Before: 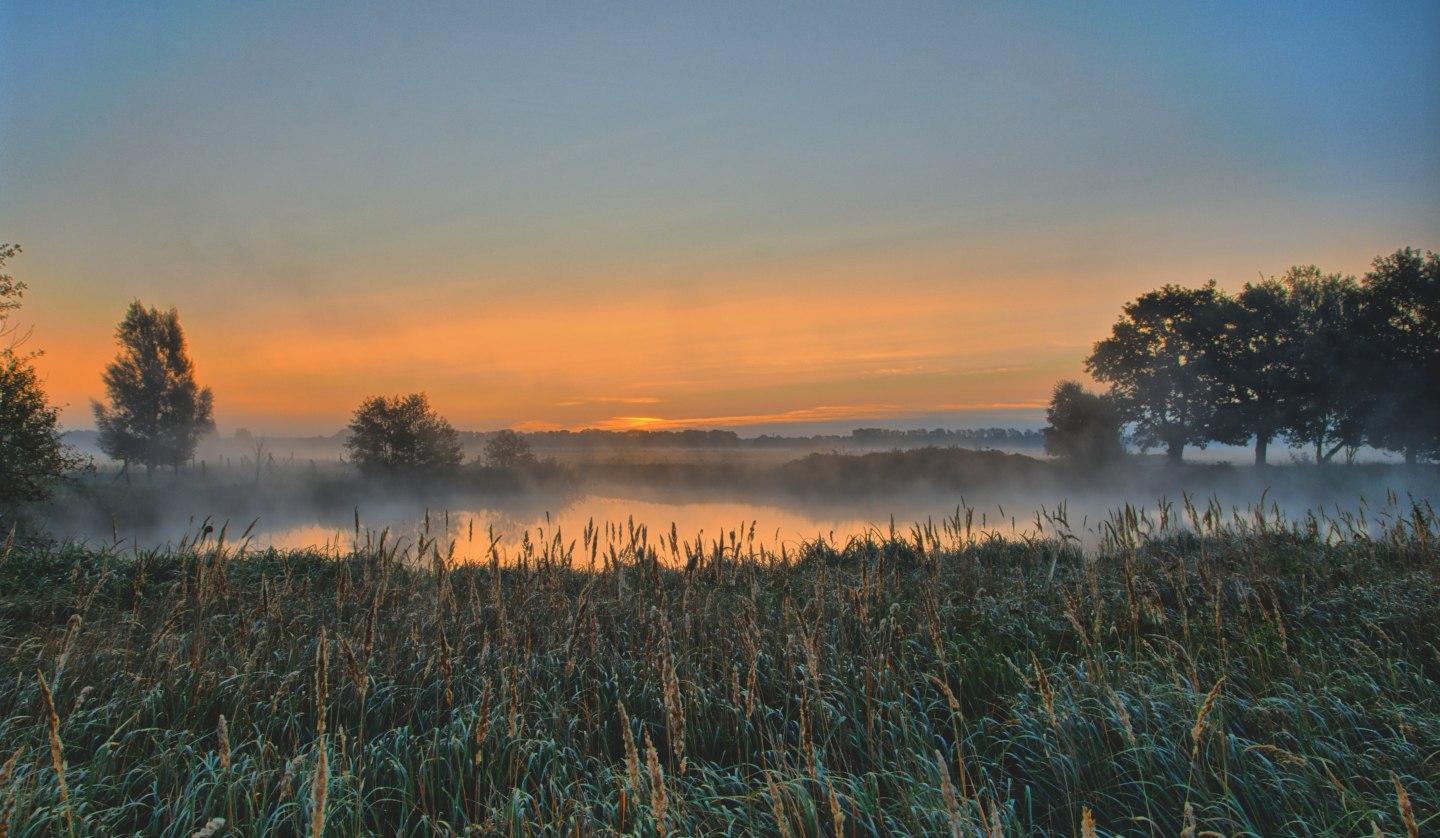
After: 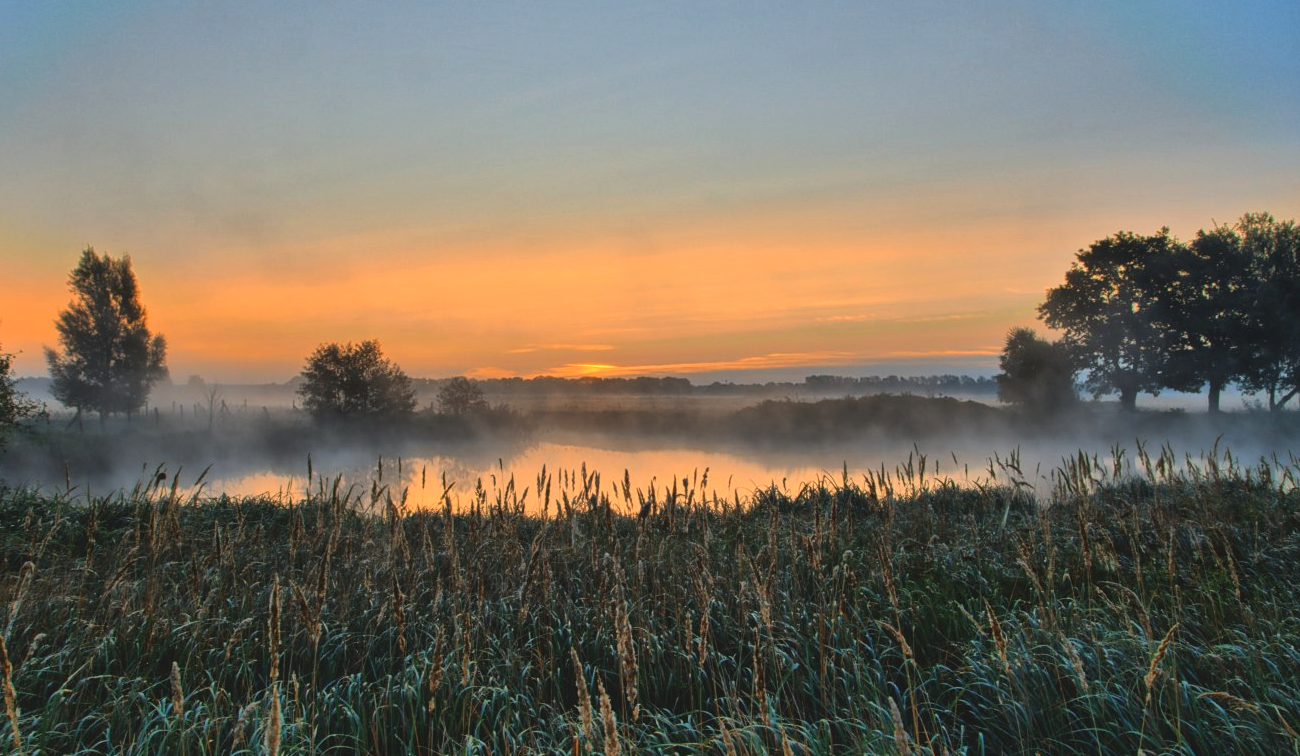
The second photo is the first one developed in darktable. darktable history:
tone equalizer: -8 EV -0.417 EV, -7 EV -0.389 EV, -6 EV -0.333 EV, -5 EV -0.222 EV, -3 EV 0.222 EV, -2 EV 0.333 EV, -1 EV 0.389 EV, +0 EV 0.417 EV, edges refinement/feathering 500, mask exposure compensation -1.57 EV, preserve details no
crop: left 3.305%, top 6.436%, right 6.389%, bottom 3.258%
